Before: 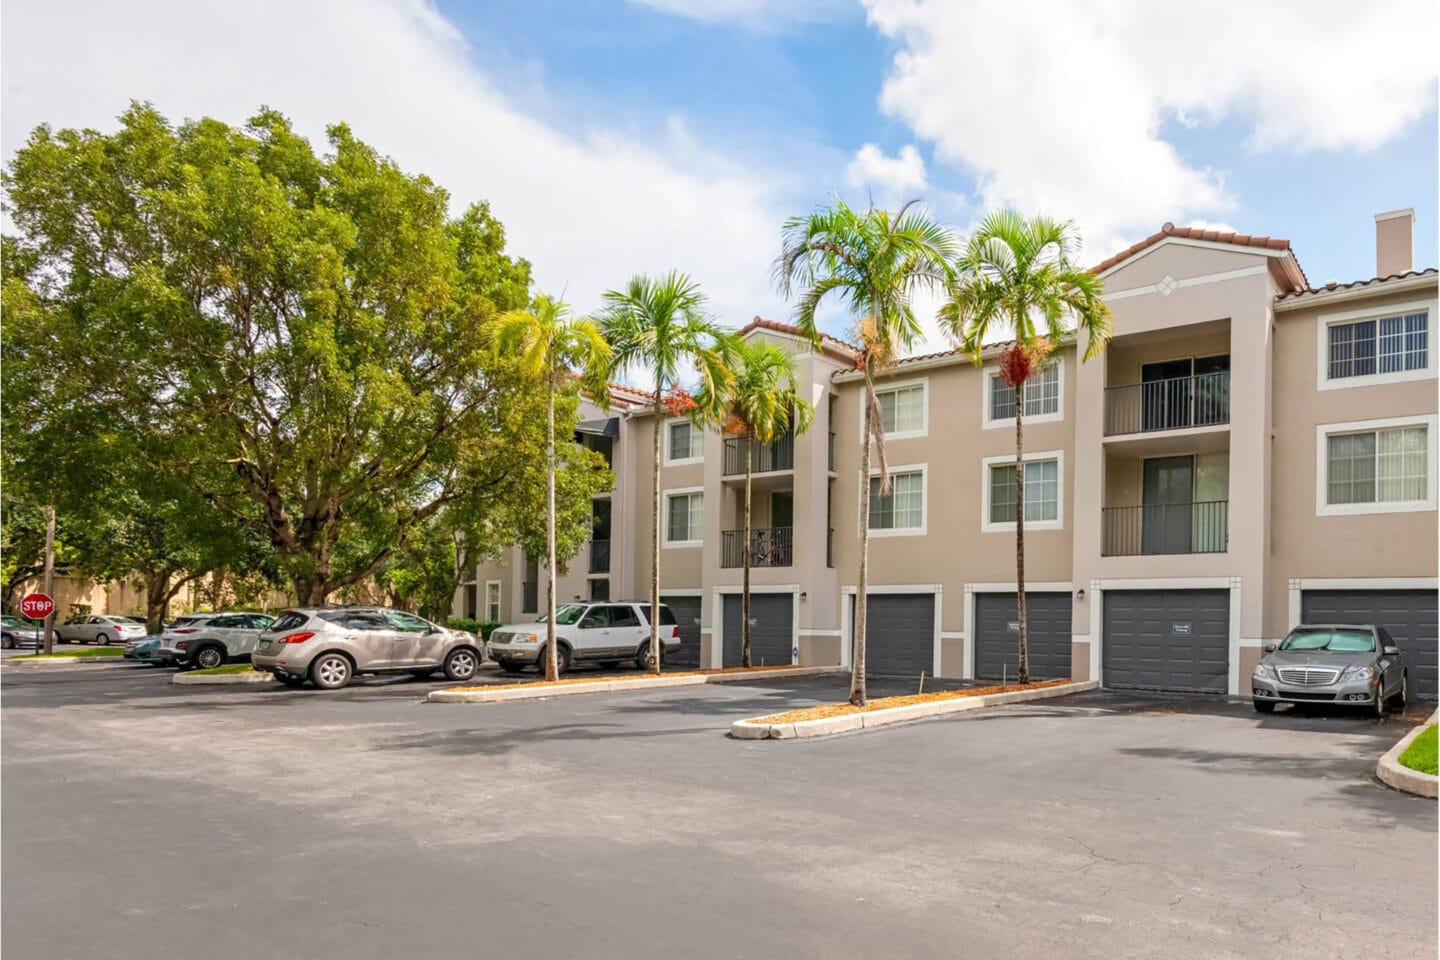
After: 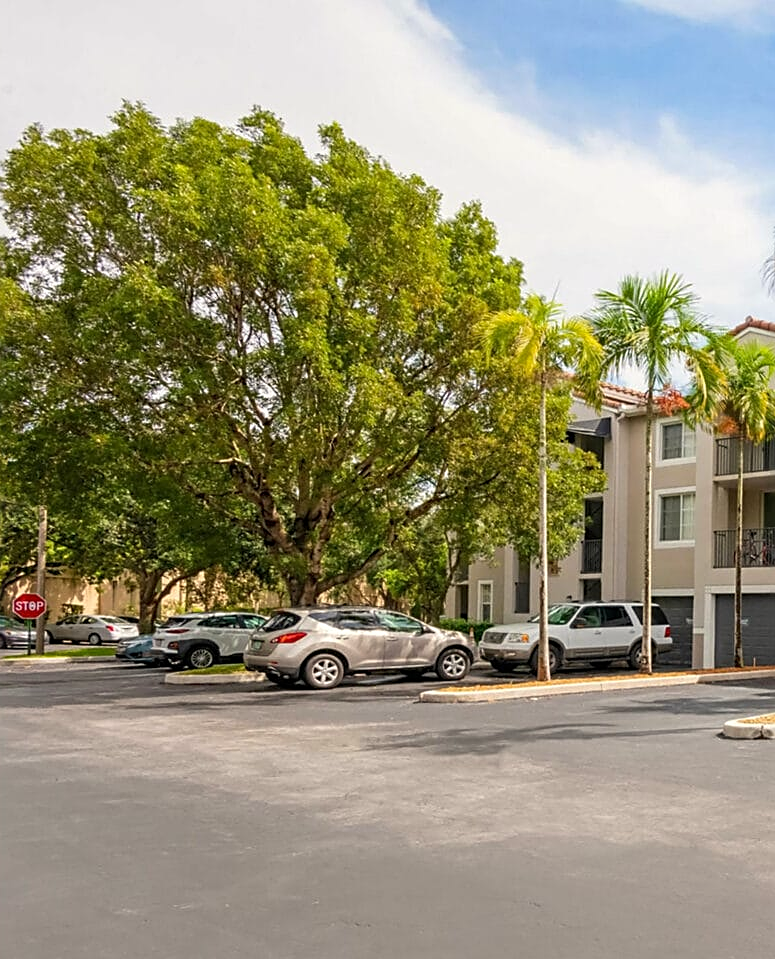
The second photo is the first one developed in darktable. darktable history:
crop: left 0.587%, right 45.588%, bottom 0.086%
sharpen: on, module defaults
color correction: highlights b* 3
